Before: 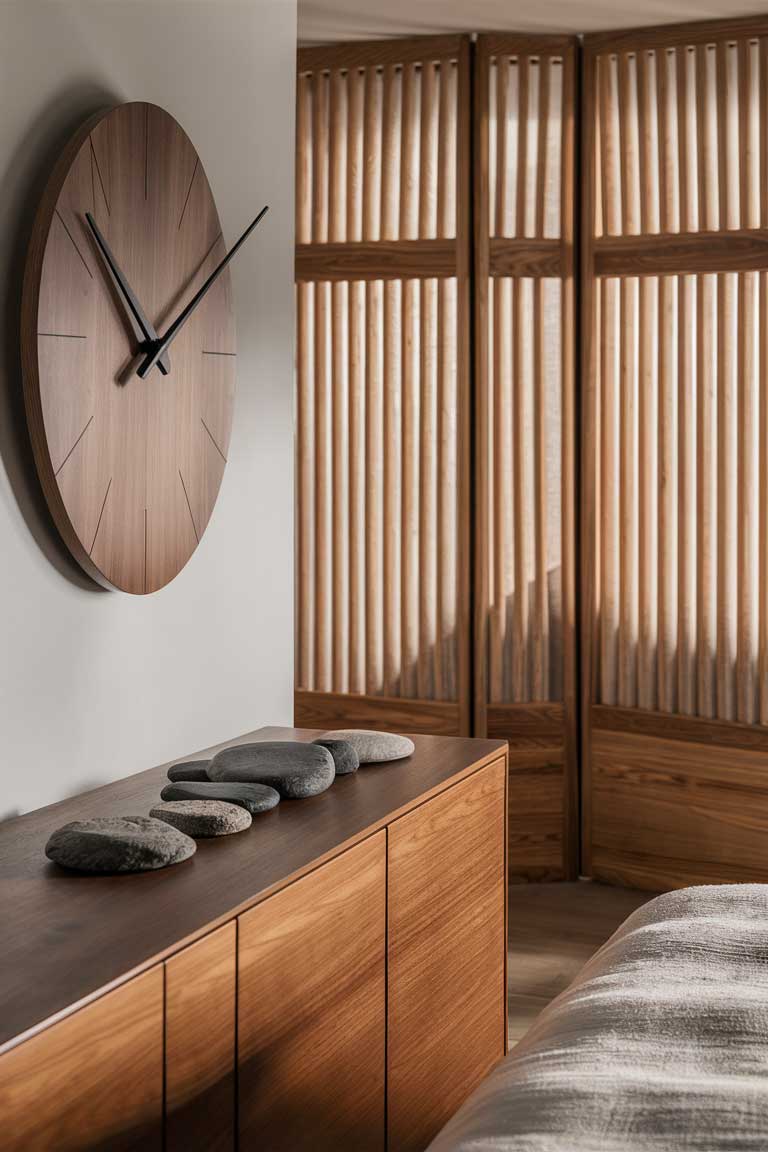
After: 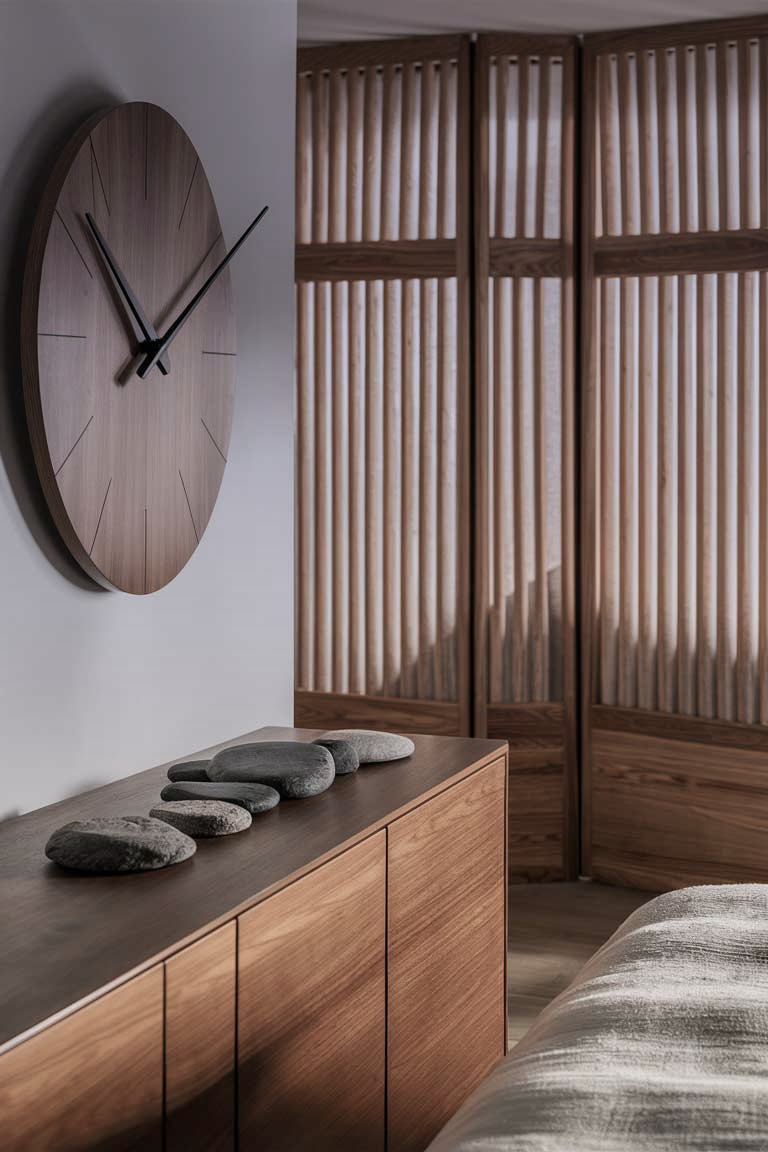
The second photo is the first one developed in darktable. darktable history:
graduated density: hue 238.83°, saturation 50%
color balance: input saturation 100.43%, contrast fulcrum 14.22%, output saturation 70.41%
